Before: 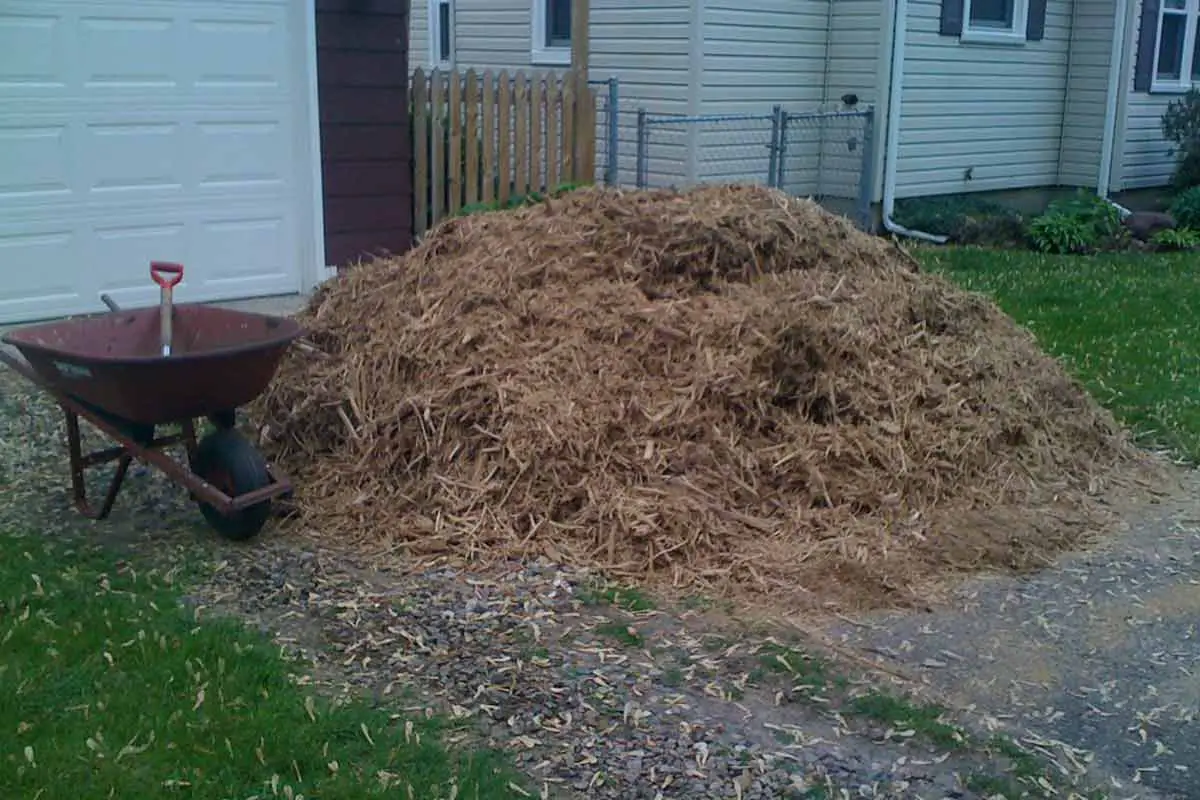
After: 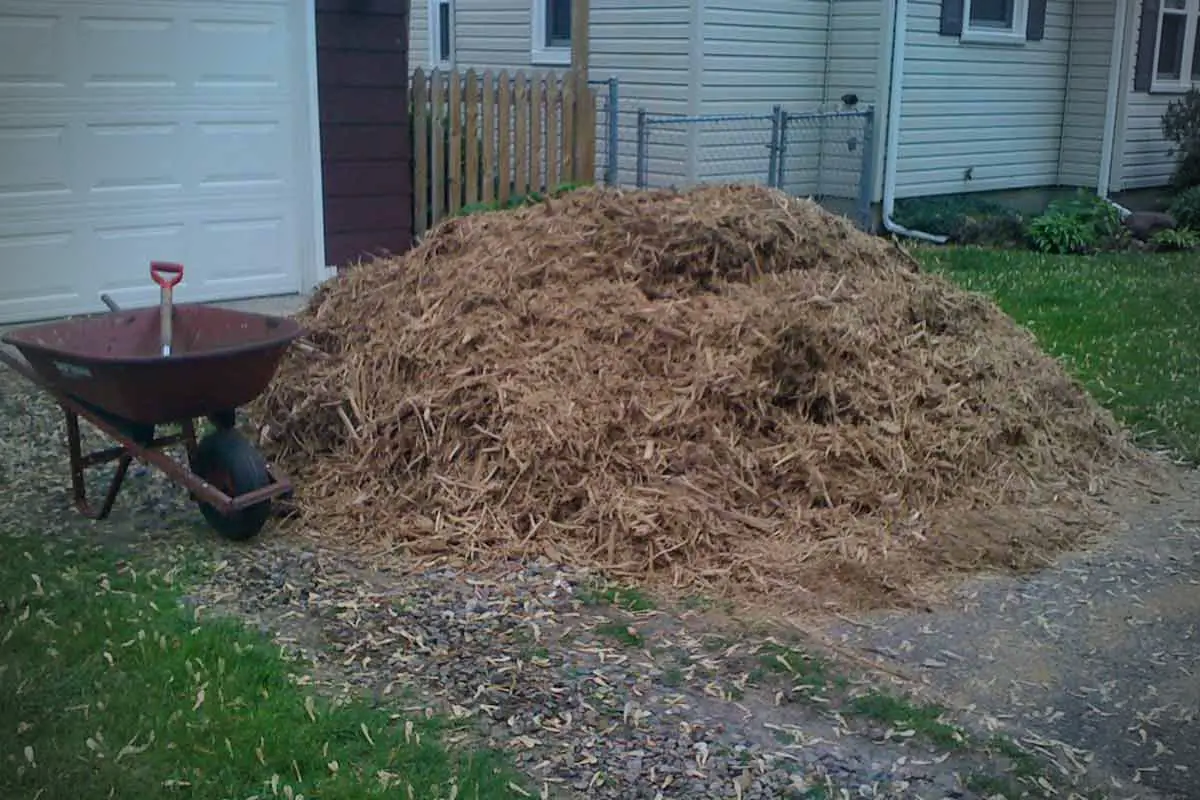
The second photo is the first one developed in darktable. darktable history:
shadows and highlights: soften with gaussian
vignetting: fall-off radius 31.48%, brightness -0.472
